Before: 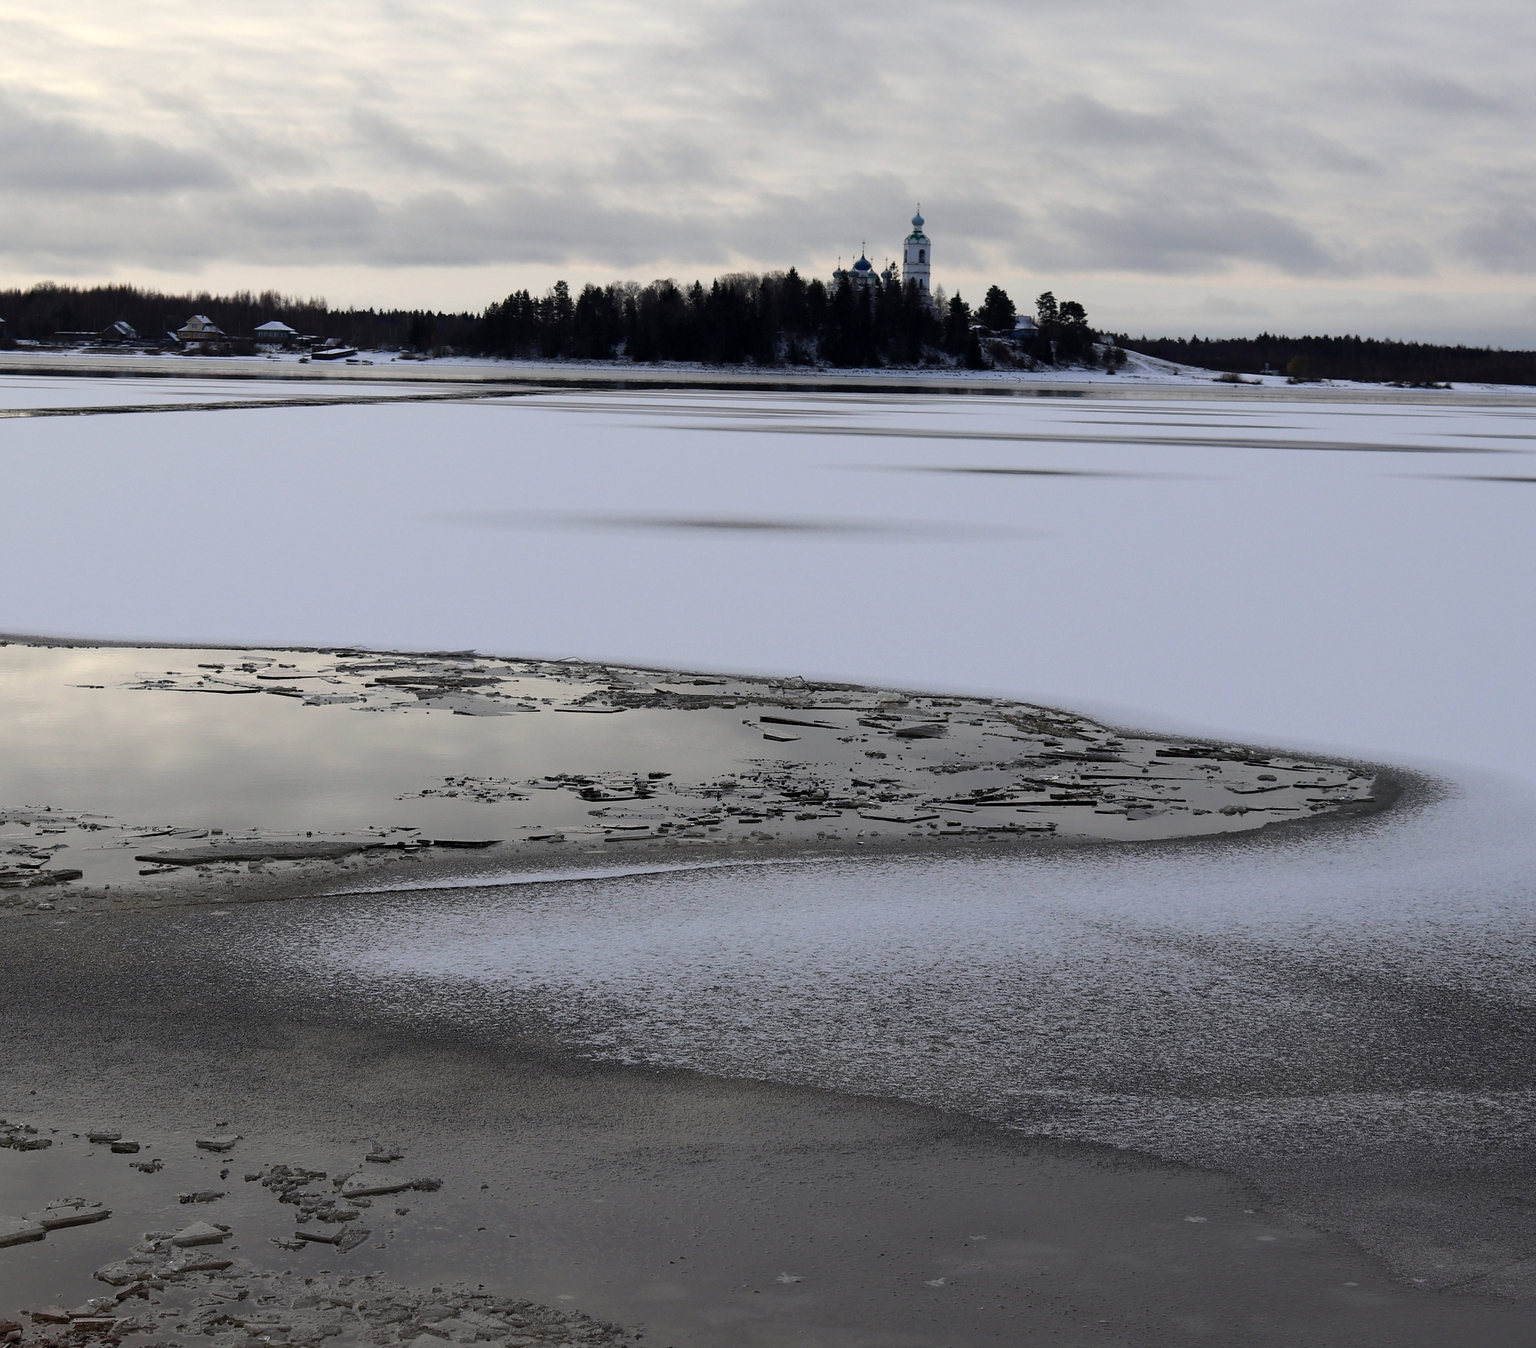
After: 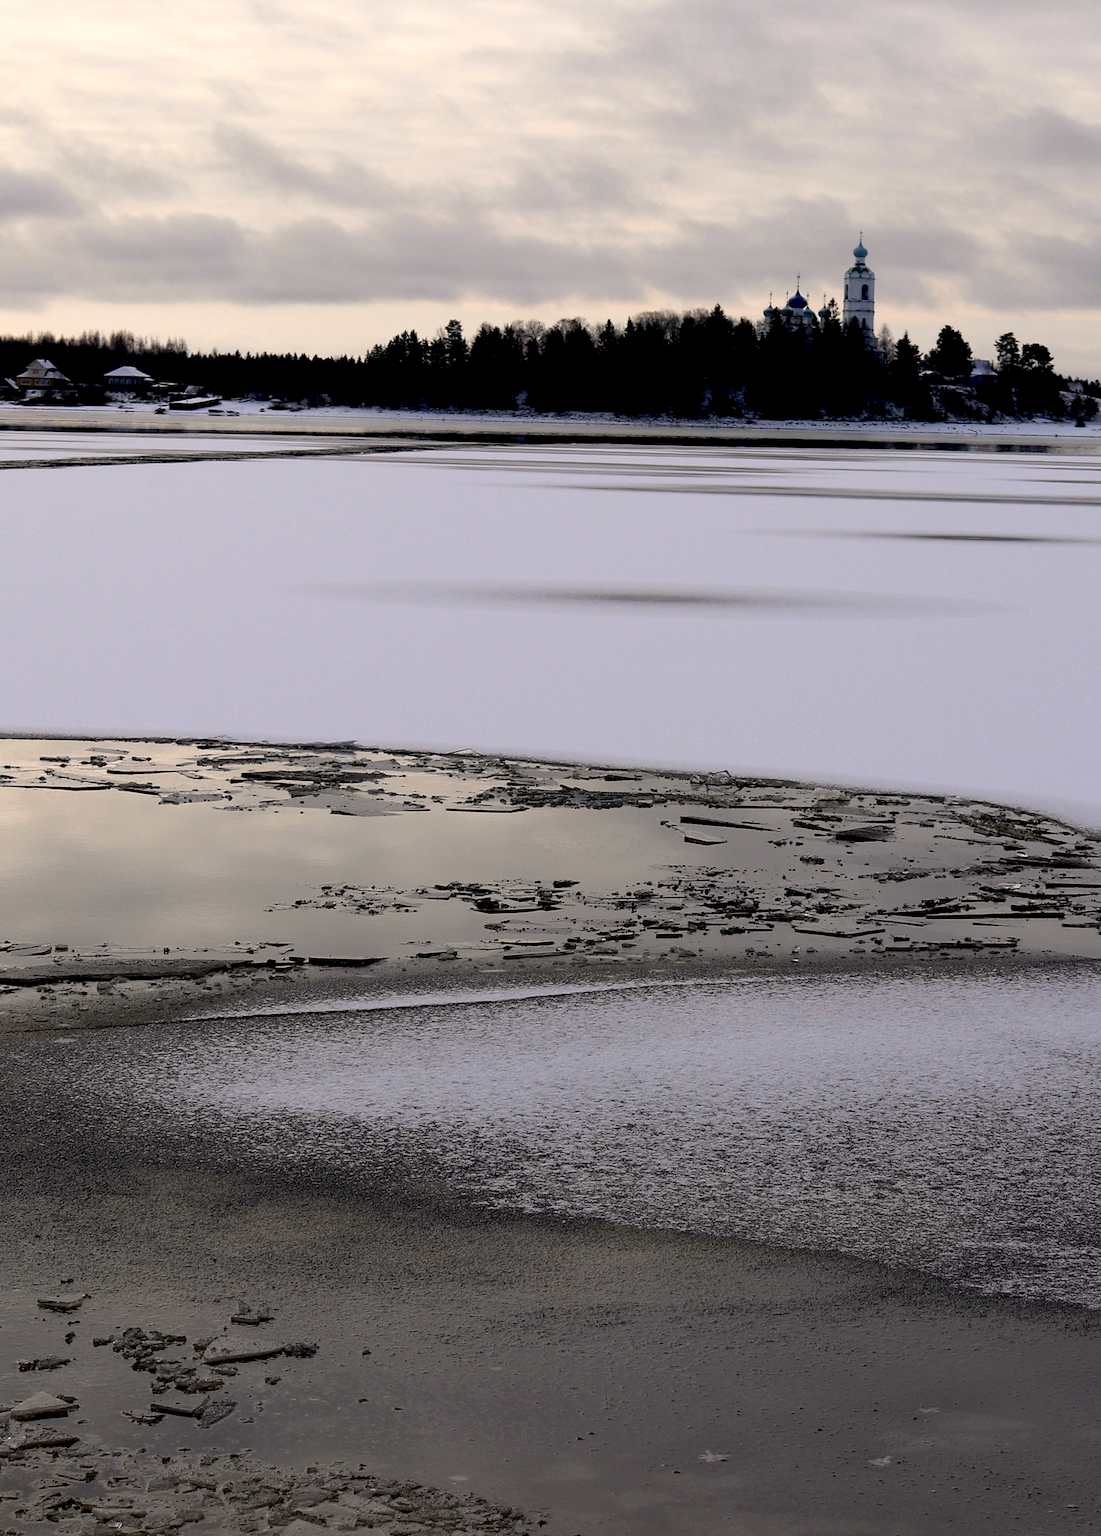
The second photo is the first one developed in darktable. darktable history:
crop: left 10.65%, right 26.4%
color correction: highlights a* 3.82, highlights b* 5.07
base curve: curves: ch0 [(0.017, 0) (0.425, 0.441) (0.844, 0.933) (1, 1)], preserve colors none
